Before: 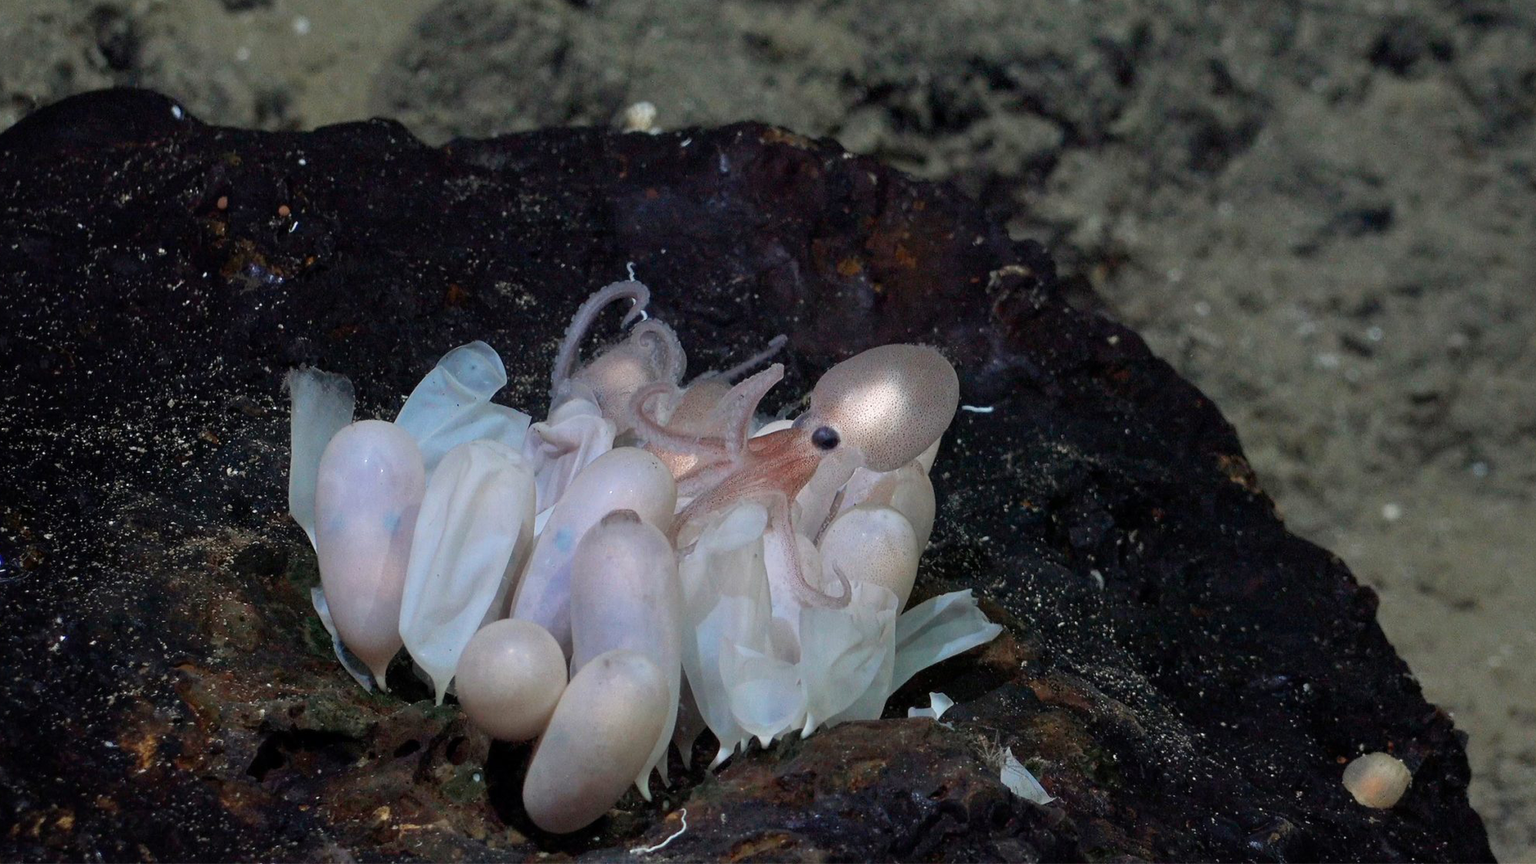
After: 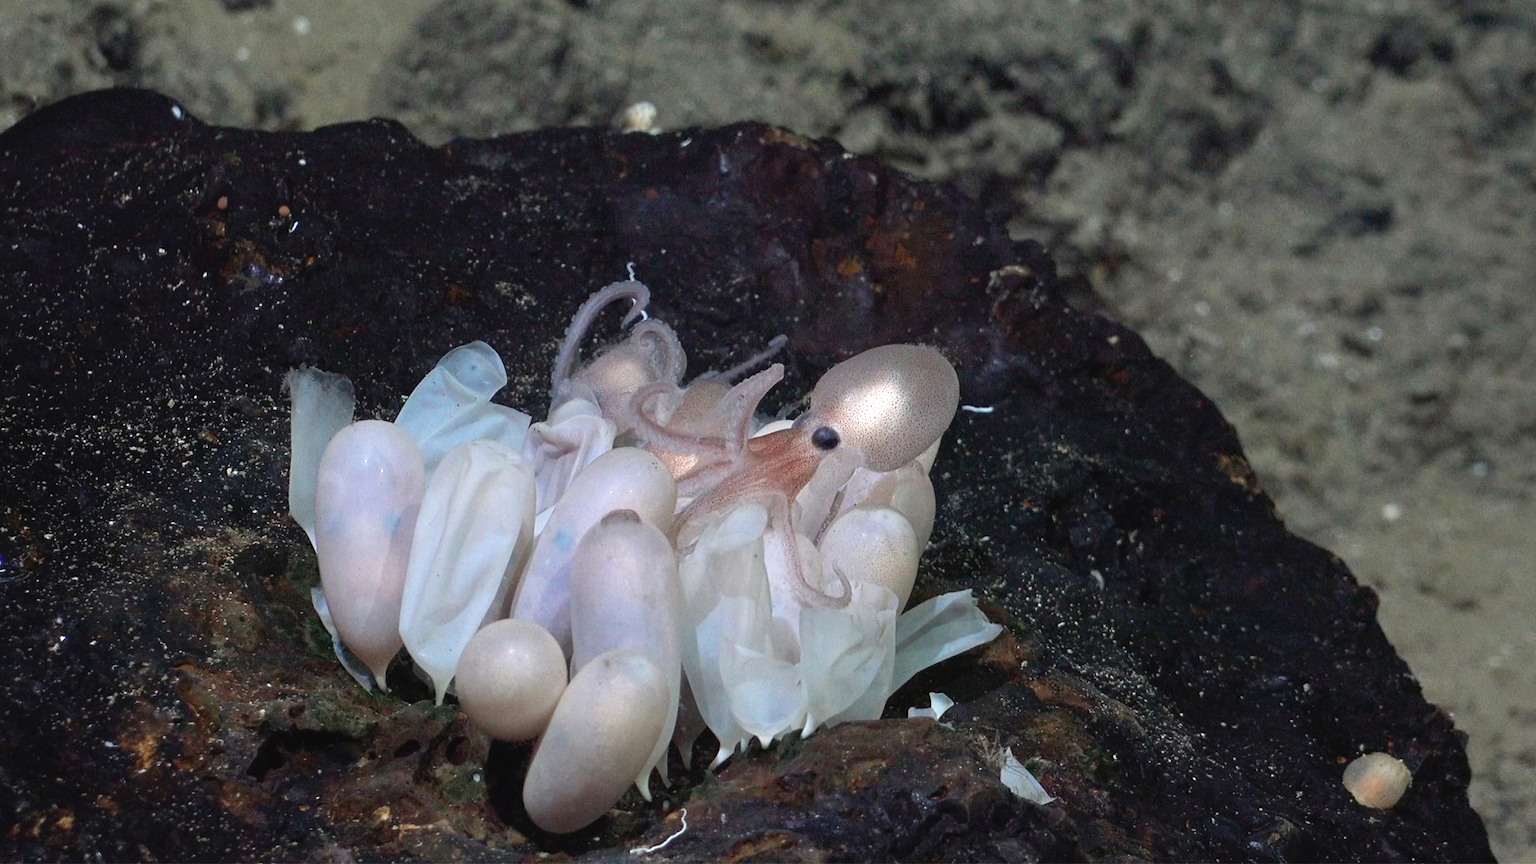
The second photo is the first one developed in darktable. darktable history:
contrast brightness saturation: contrast -0.081, brightness -0.042, saturation -0.115
exposure: exposure 0.608 EV, compensate highlight preservation false
